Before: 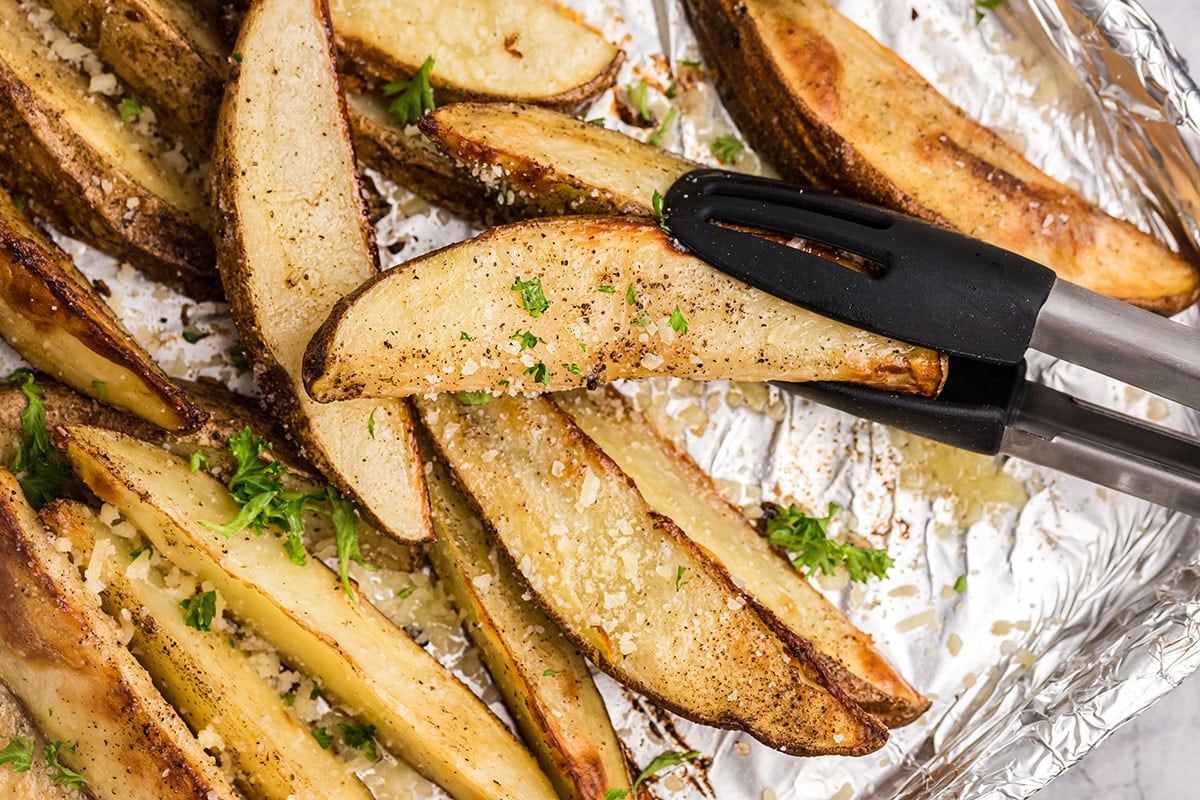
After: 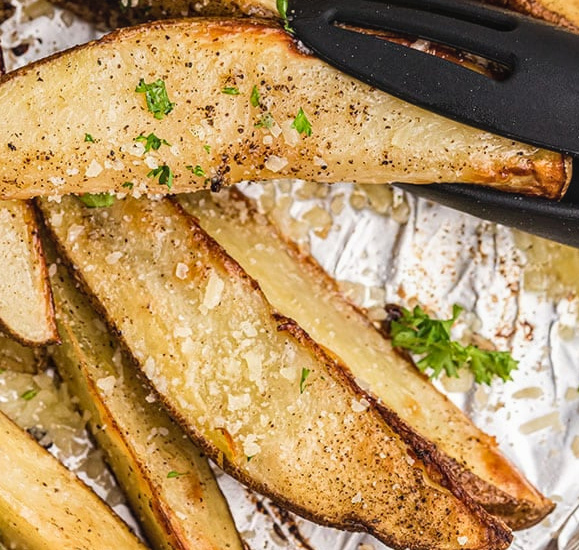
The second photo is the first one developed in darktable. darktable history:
local contrast: detail 110%
crop: left 31.402%, top 24.818%, right 20.29%, bottom 6.349%
